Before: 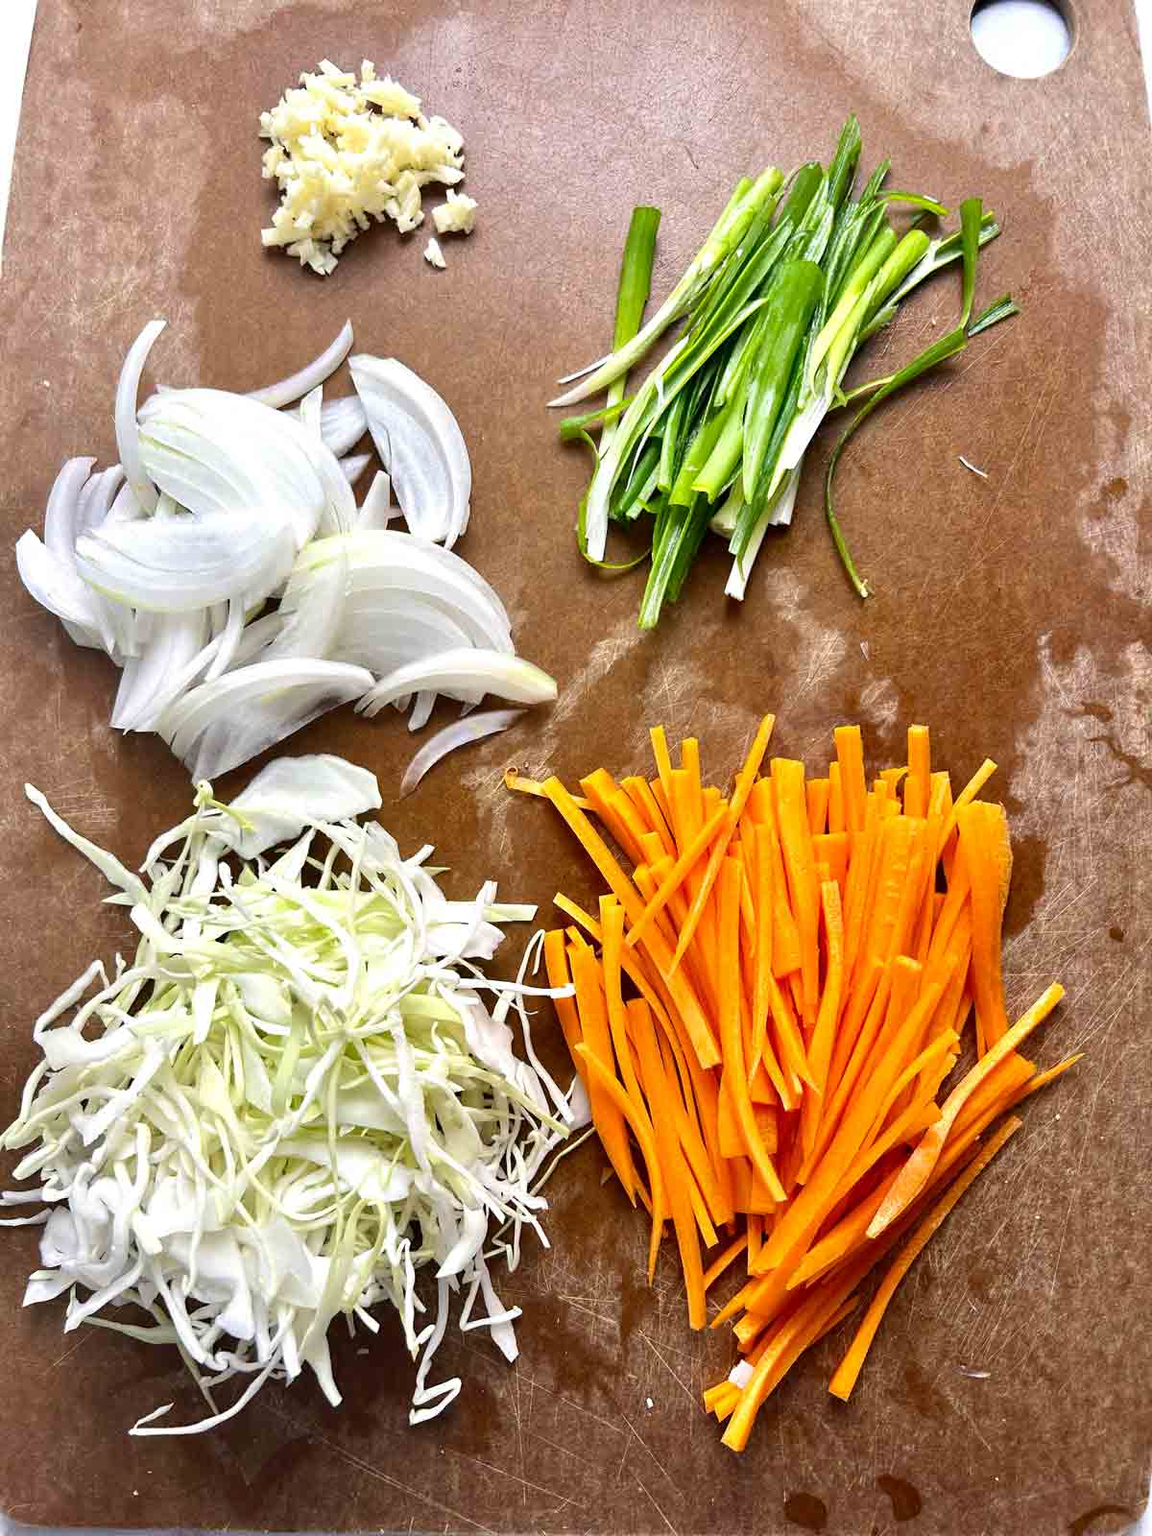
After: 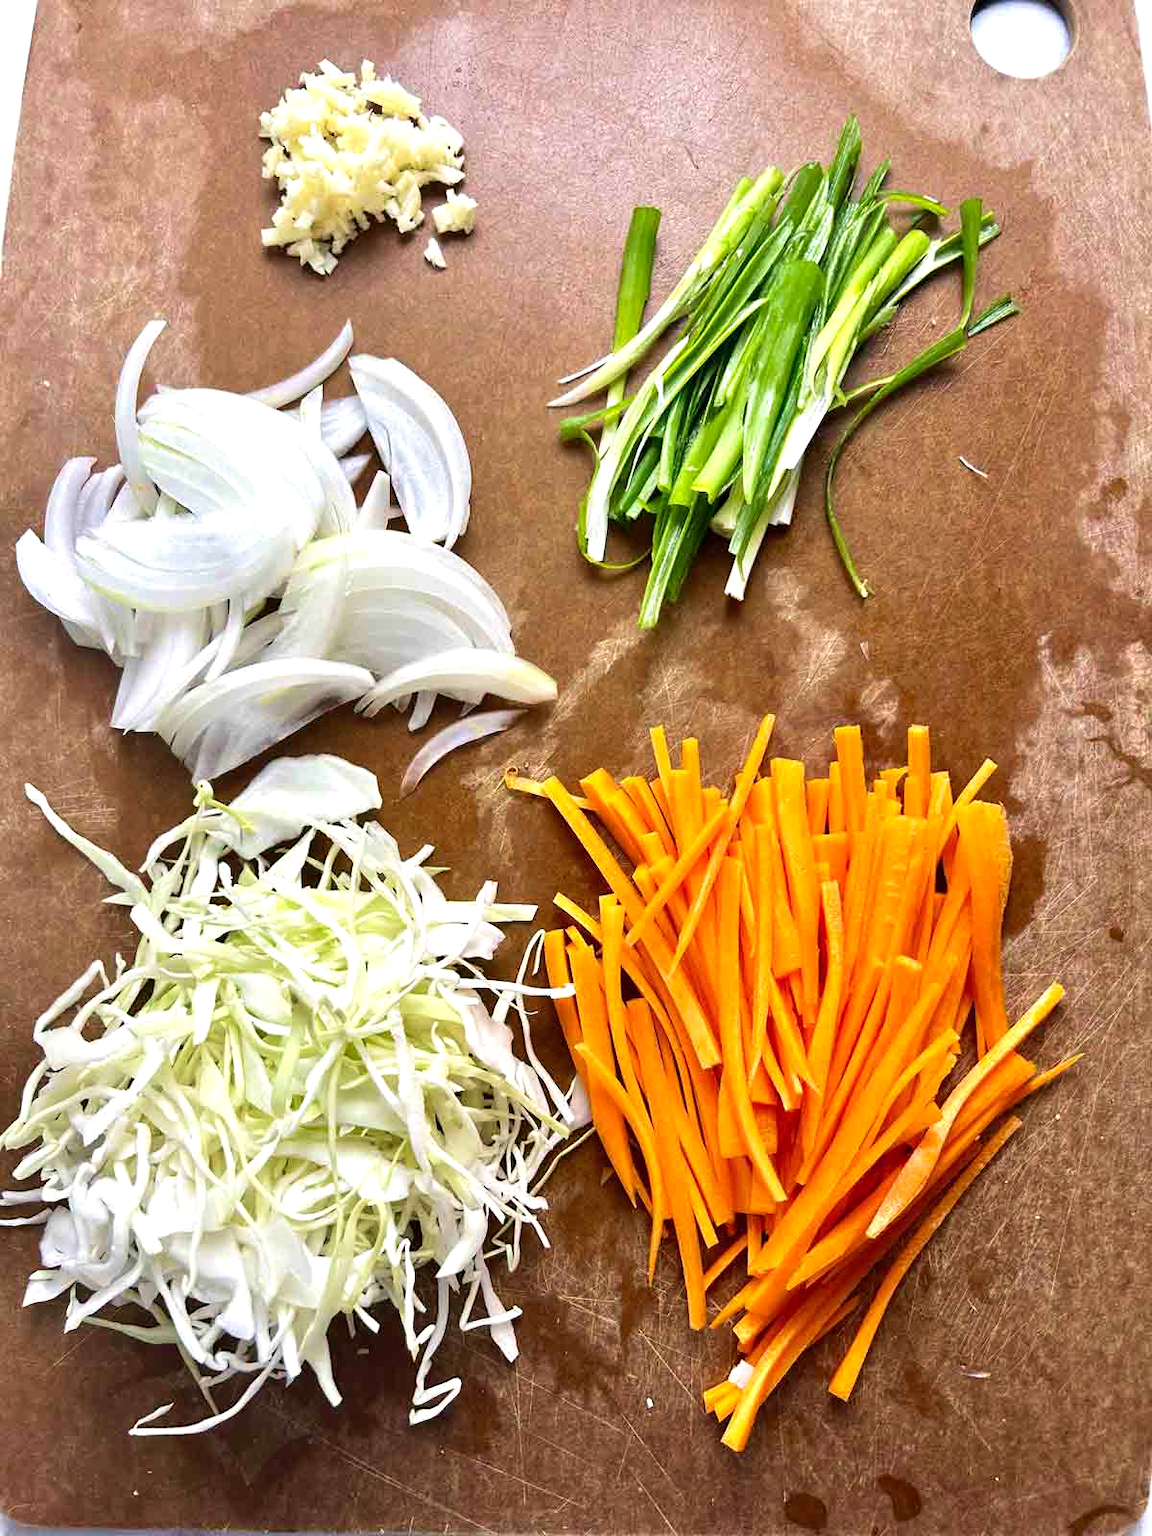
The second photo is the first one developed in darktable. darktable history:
velvia: on, module defaults
white balance: emerald 1
levels: levels [0, 0.48, 0.961]
